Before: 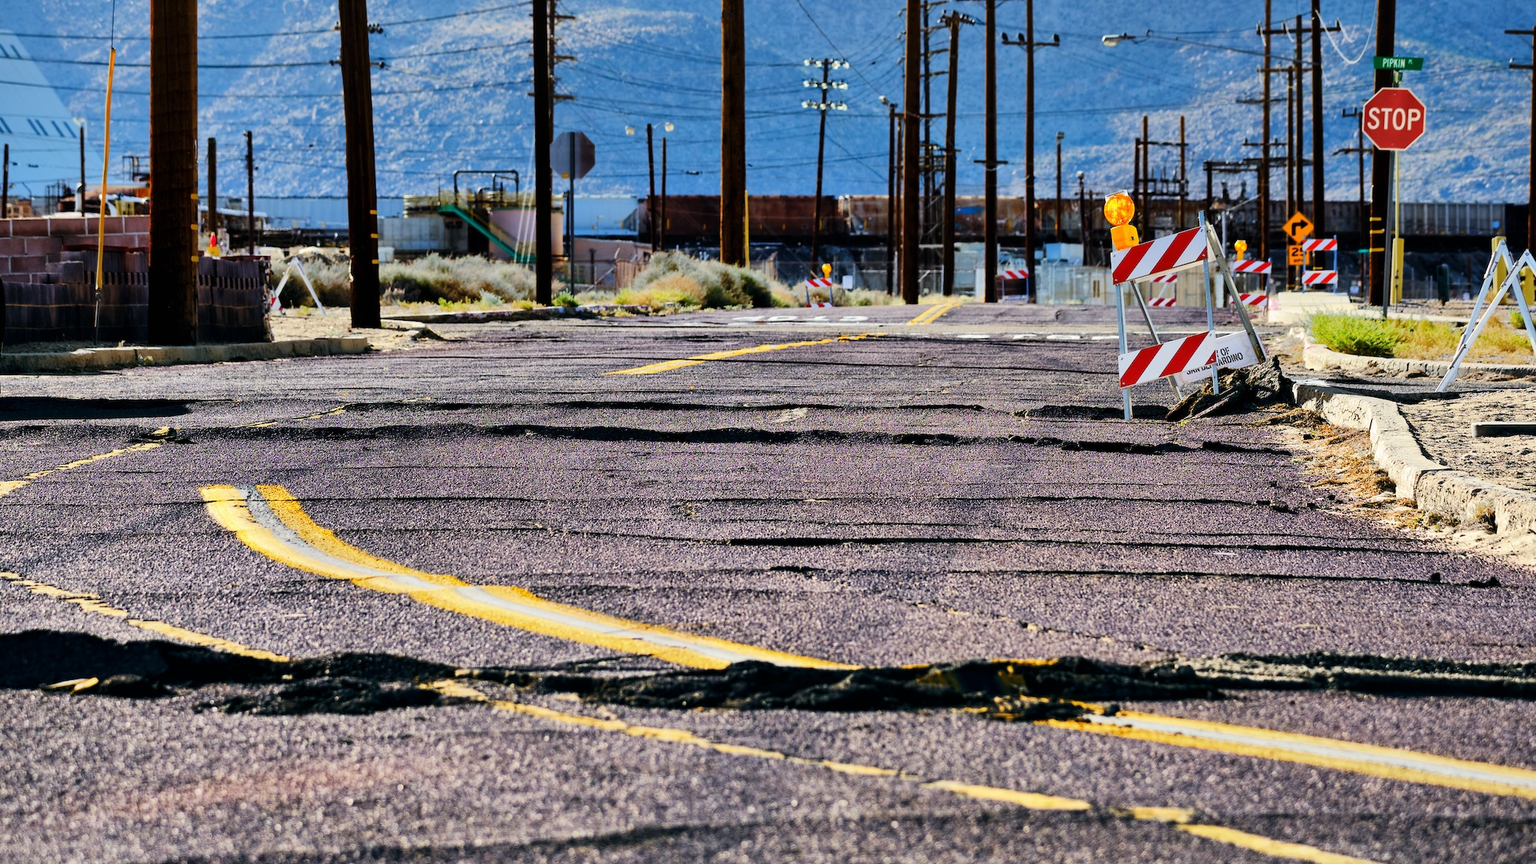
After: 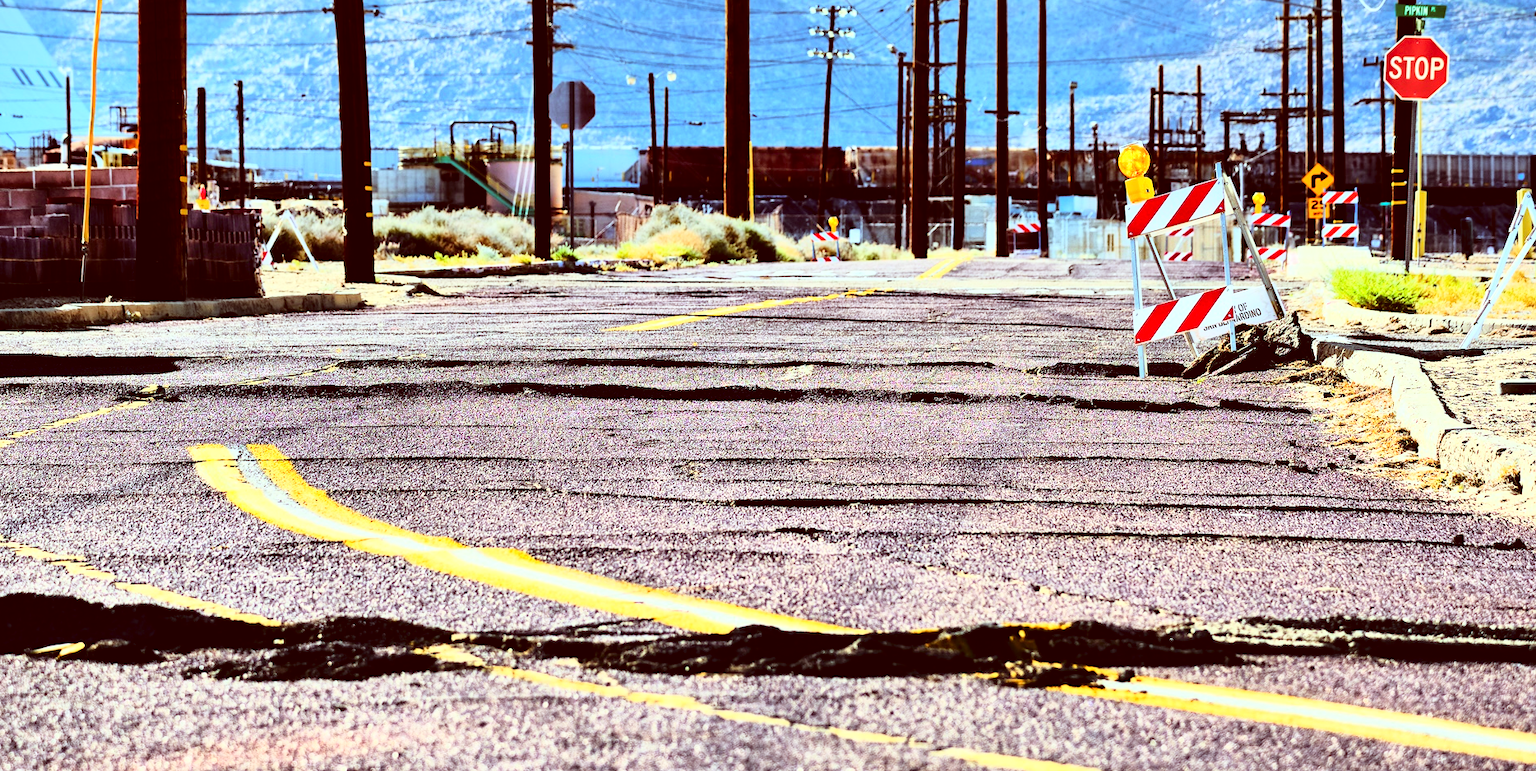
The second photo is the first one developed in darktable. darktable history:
crop: left 1.058%, top 6.145%, right 1.646%, bottom 6.977%
base curve: curves: ch0 [(0, 0) (0.026, 0.03) (0.109, 0.232) (0.351, 0.748) (0.669, 0.968) (1, 1)]
color correction: highlights a* -7.16, highlights b* -0.175, shadows a* 20.68, shadows b* 11.28
color calibration: illuminant same as pipeline (D50), adaptation XYZ, x 0.346, y 0.359, temperature 5018.17 K
